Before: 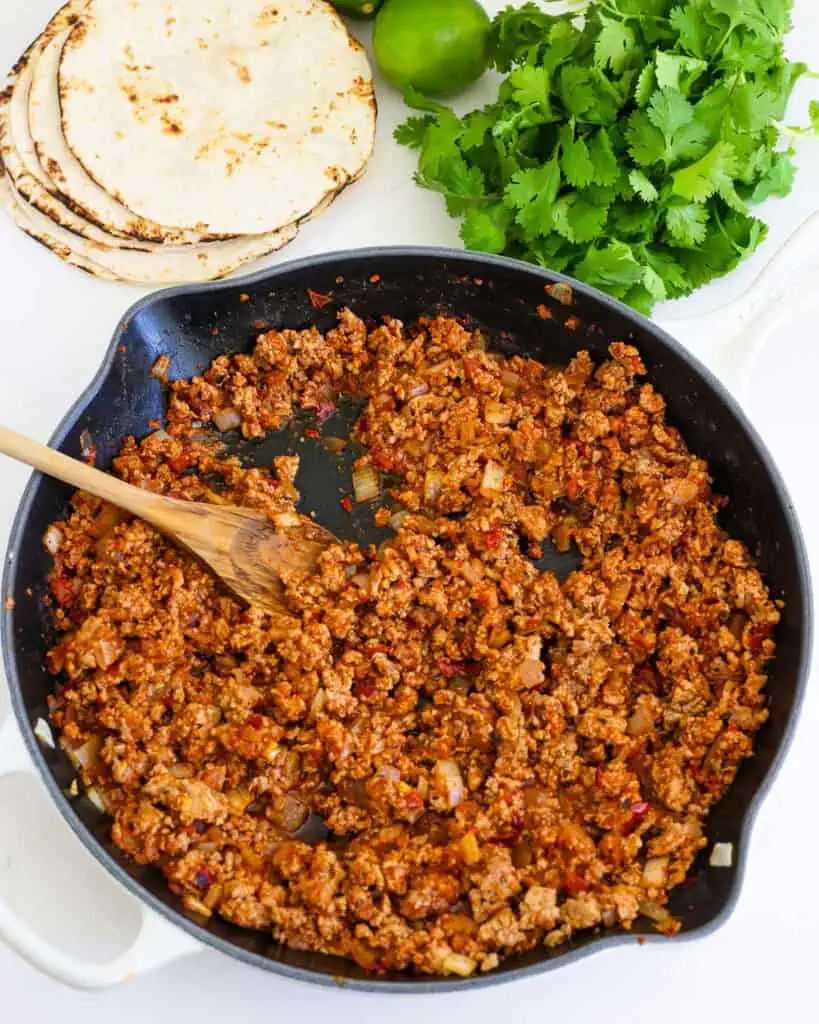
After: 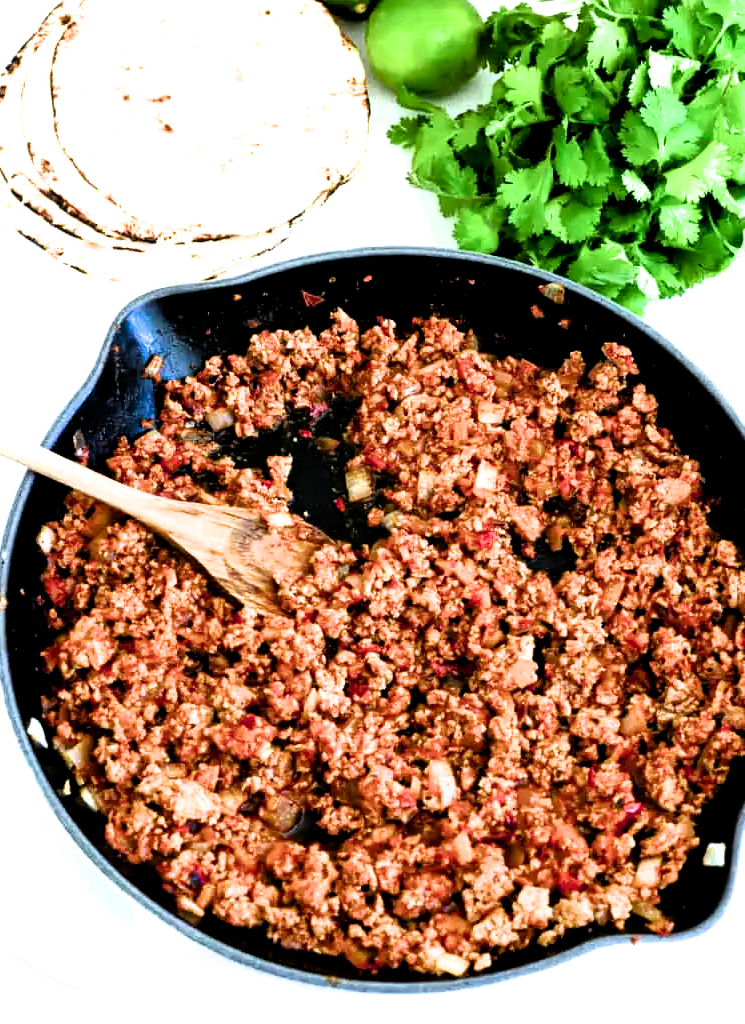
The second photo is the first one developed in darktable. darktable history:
exposure: black level correction 0.006, exposure -0.224 EV, compensate exposure bias true, compensate highlight preservation false
crop and rotate: left 0.963%, right 8.063%
tone equalizer: -8 EV -0.777 EV, -7 EV -0.737 EV, -6 EV -0.583 EV, -5 EV -0.377 EV, -3 EV 0.393 EV, -2 EV 0.6 EV, -1 EV 0.681 EV, +0 EV 0.769 EV
color calibration: output R [0.972, 0.068, -0.094, 0], output G [-0.178, 1.216, -0.086, 0], output B [0.095, -0.136, 0.98, 0], illuminant F (fluorescent), F source F9 (Cool White Deluxe 4150 K) – high CRI, x 0.375, y 0.373, temperature 4151.54 K
filmic rgb: black relative exposure -8.29 EV, white relative exposure 2.21 EV, hardness 7.05, latitude 86.4%, contrast 1.689, highlights saturation mix -3.19%, shadows ↔ highlights balance -1.91%
